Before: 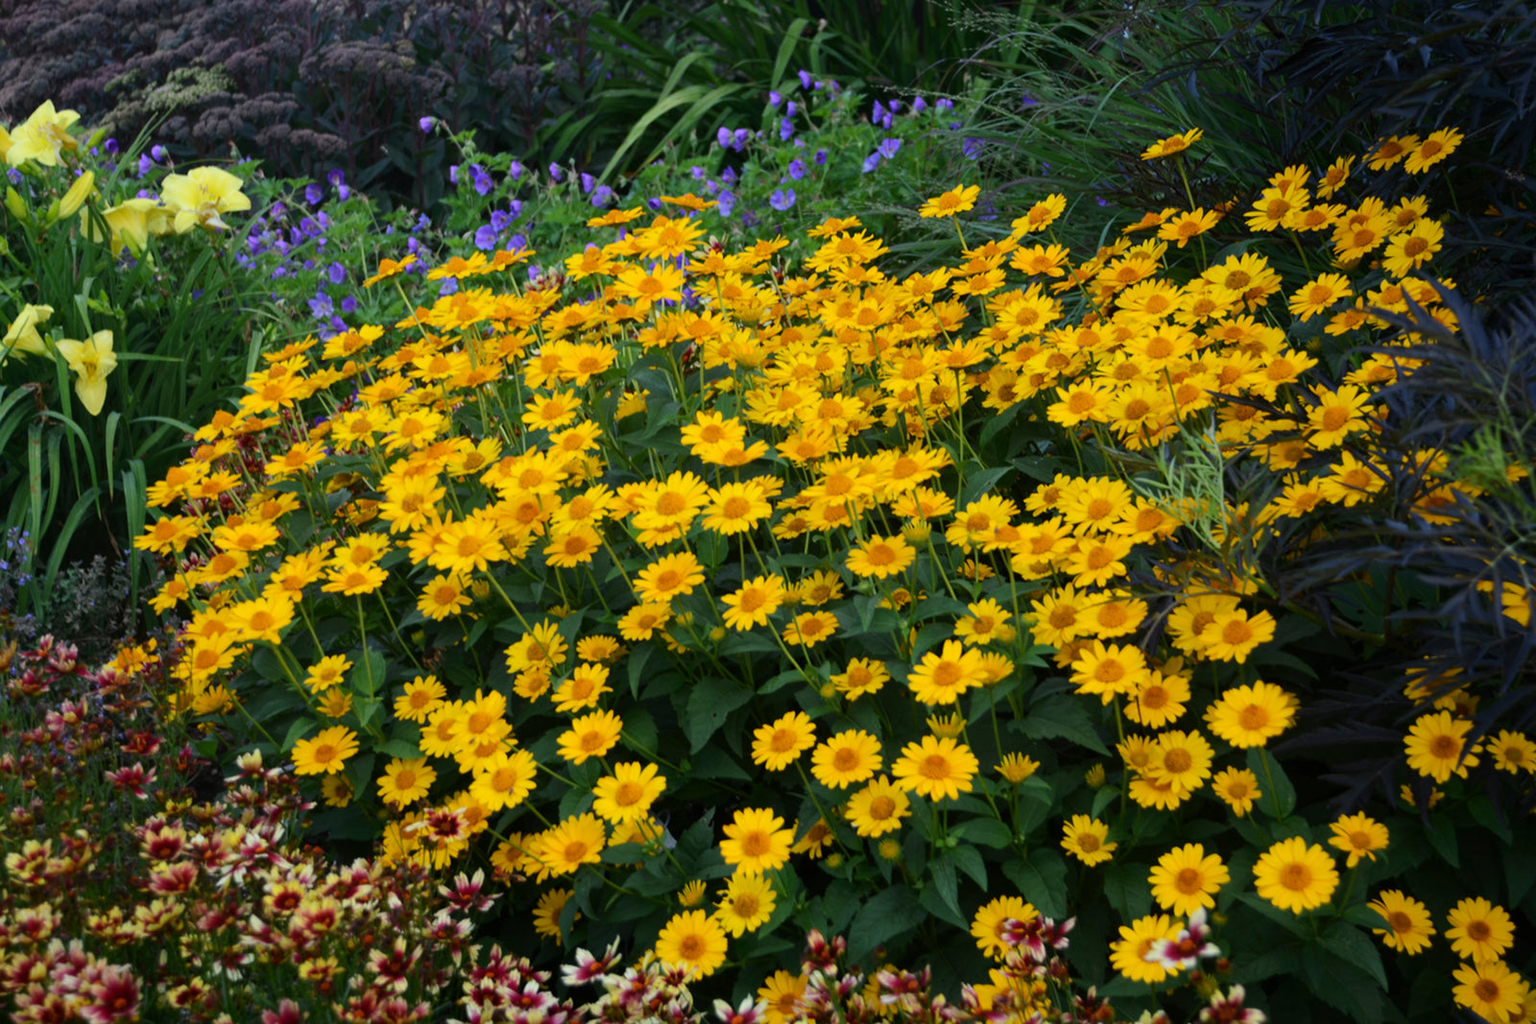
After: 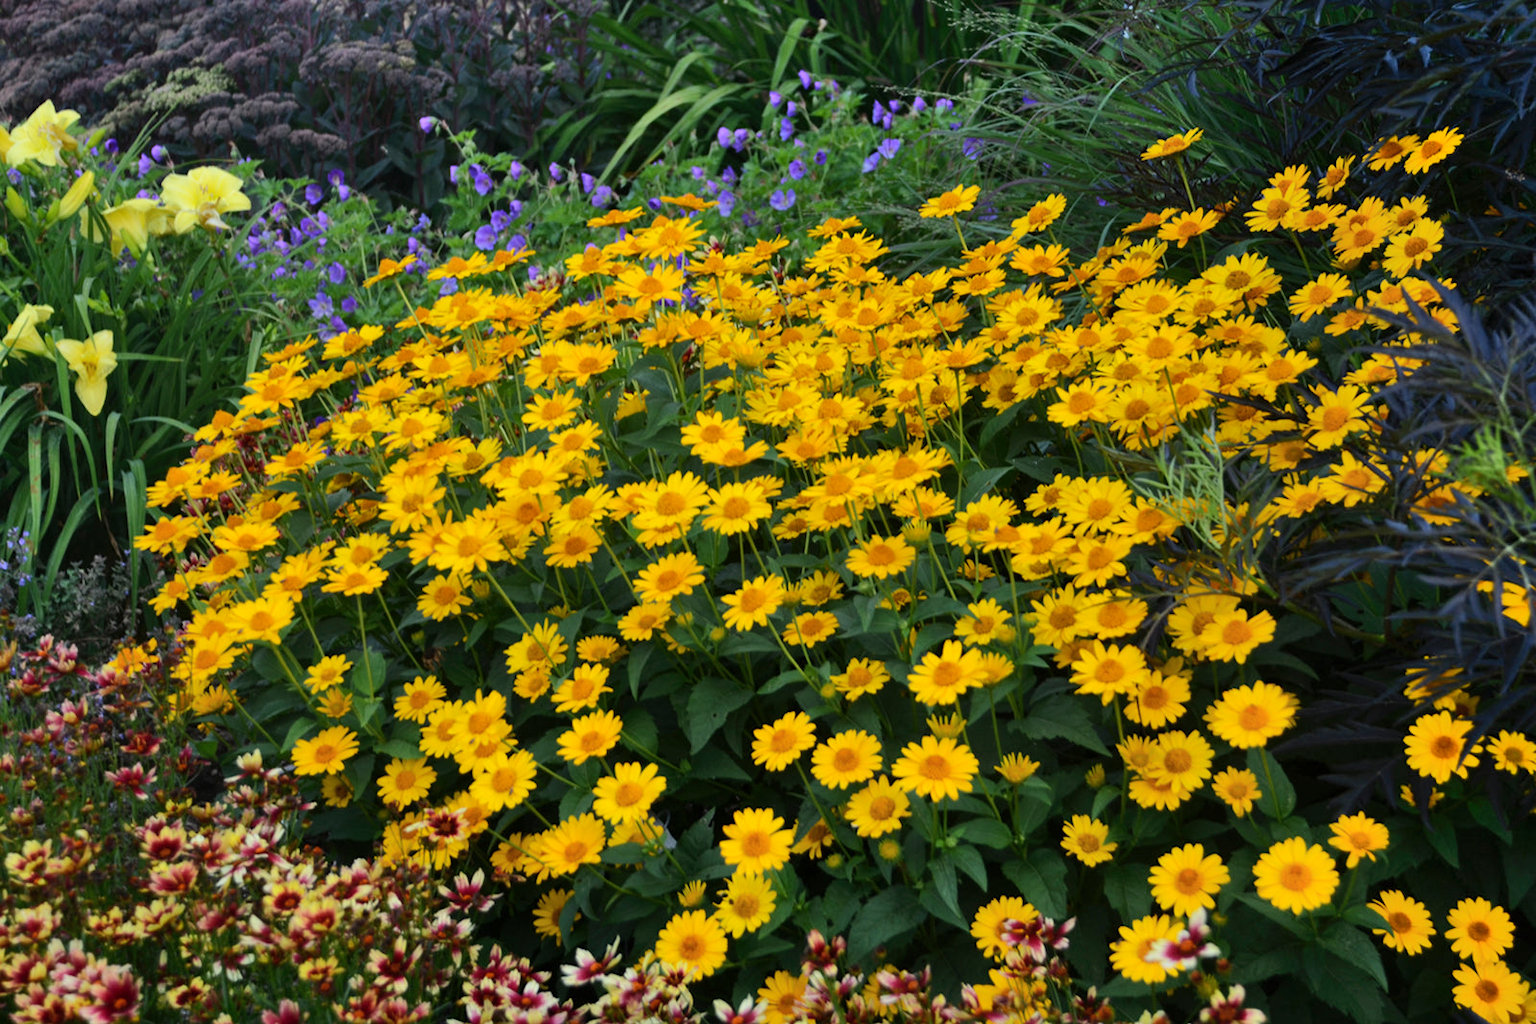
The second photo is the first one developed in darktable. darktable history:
color correction: highlights b* 2.98
shadows and highlights: white point adjustment 0.89, soften with gaussian
